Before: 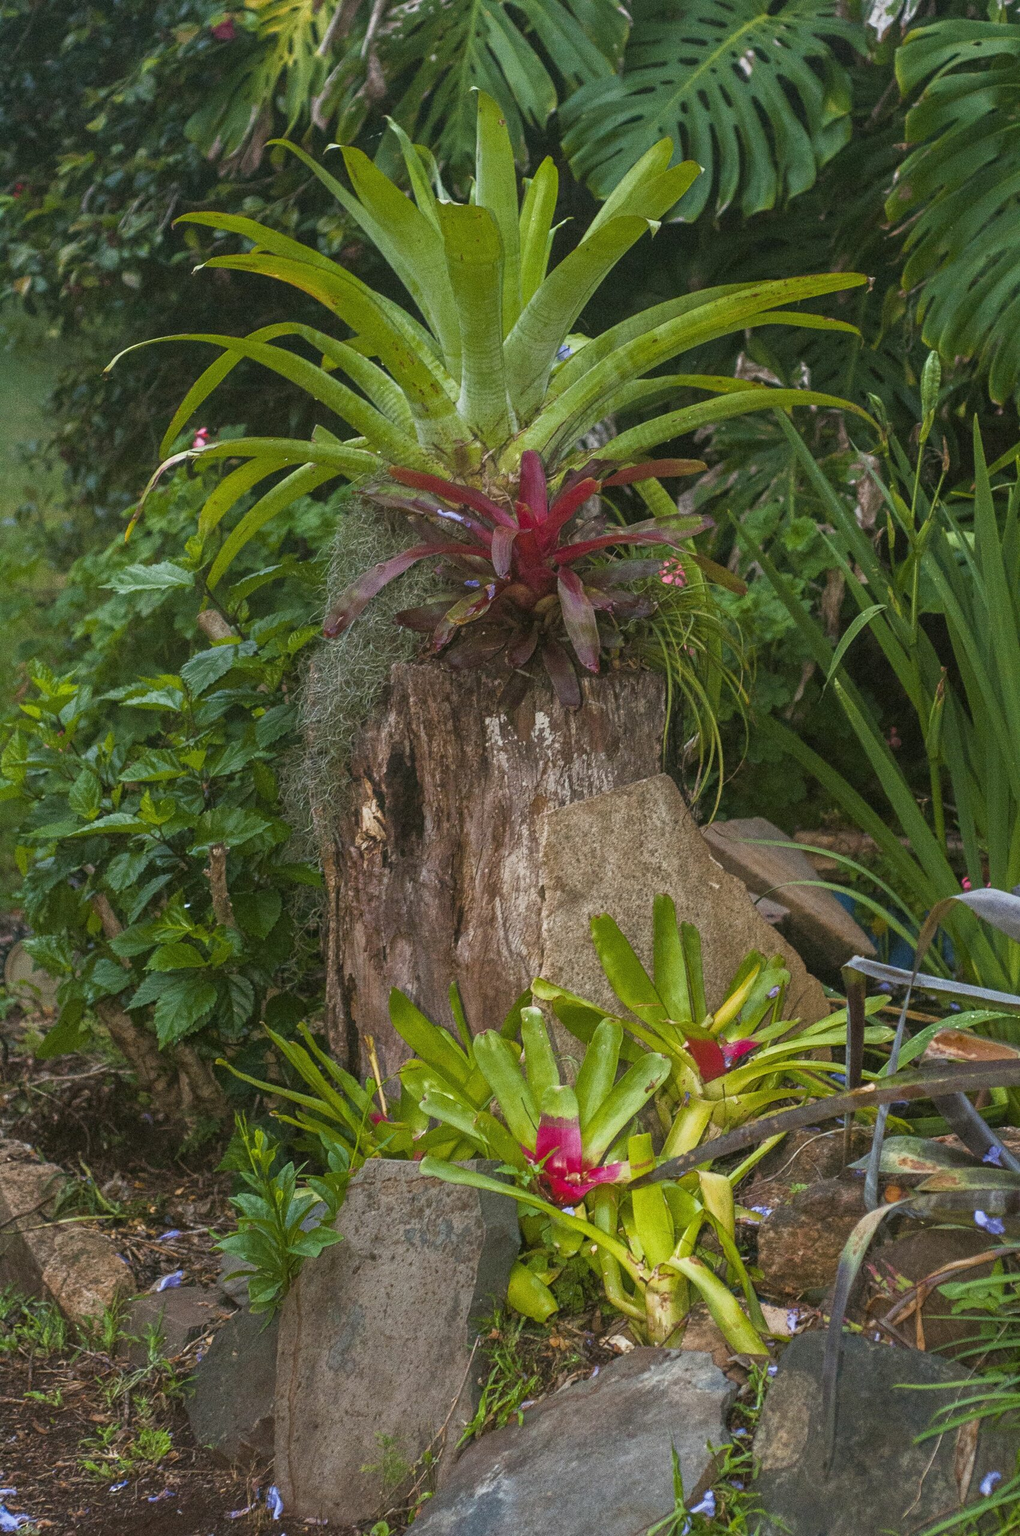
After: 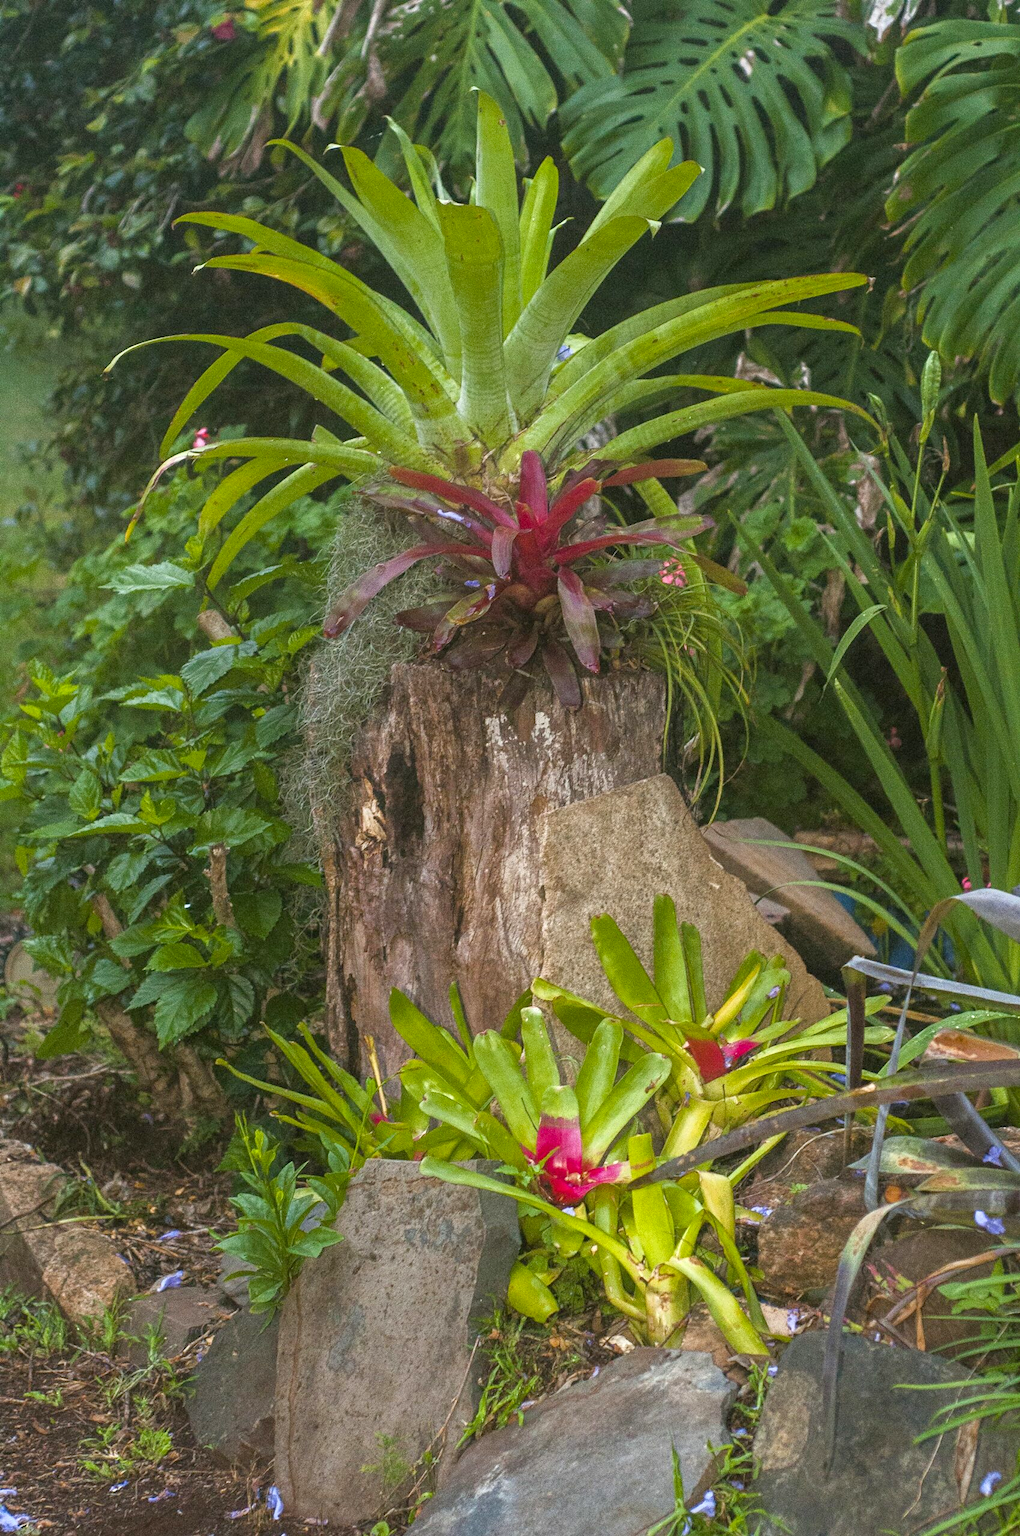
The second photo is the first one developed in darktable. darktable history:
color balance rgb: perceptual saturation grading › global saturation -0.333%, perceptual brilliance grading › global brilliance 9.326%, perceptual brilliance grading › shadows 15.538%
